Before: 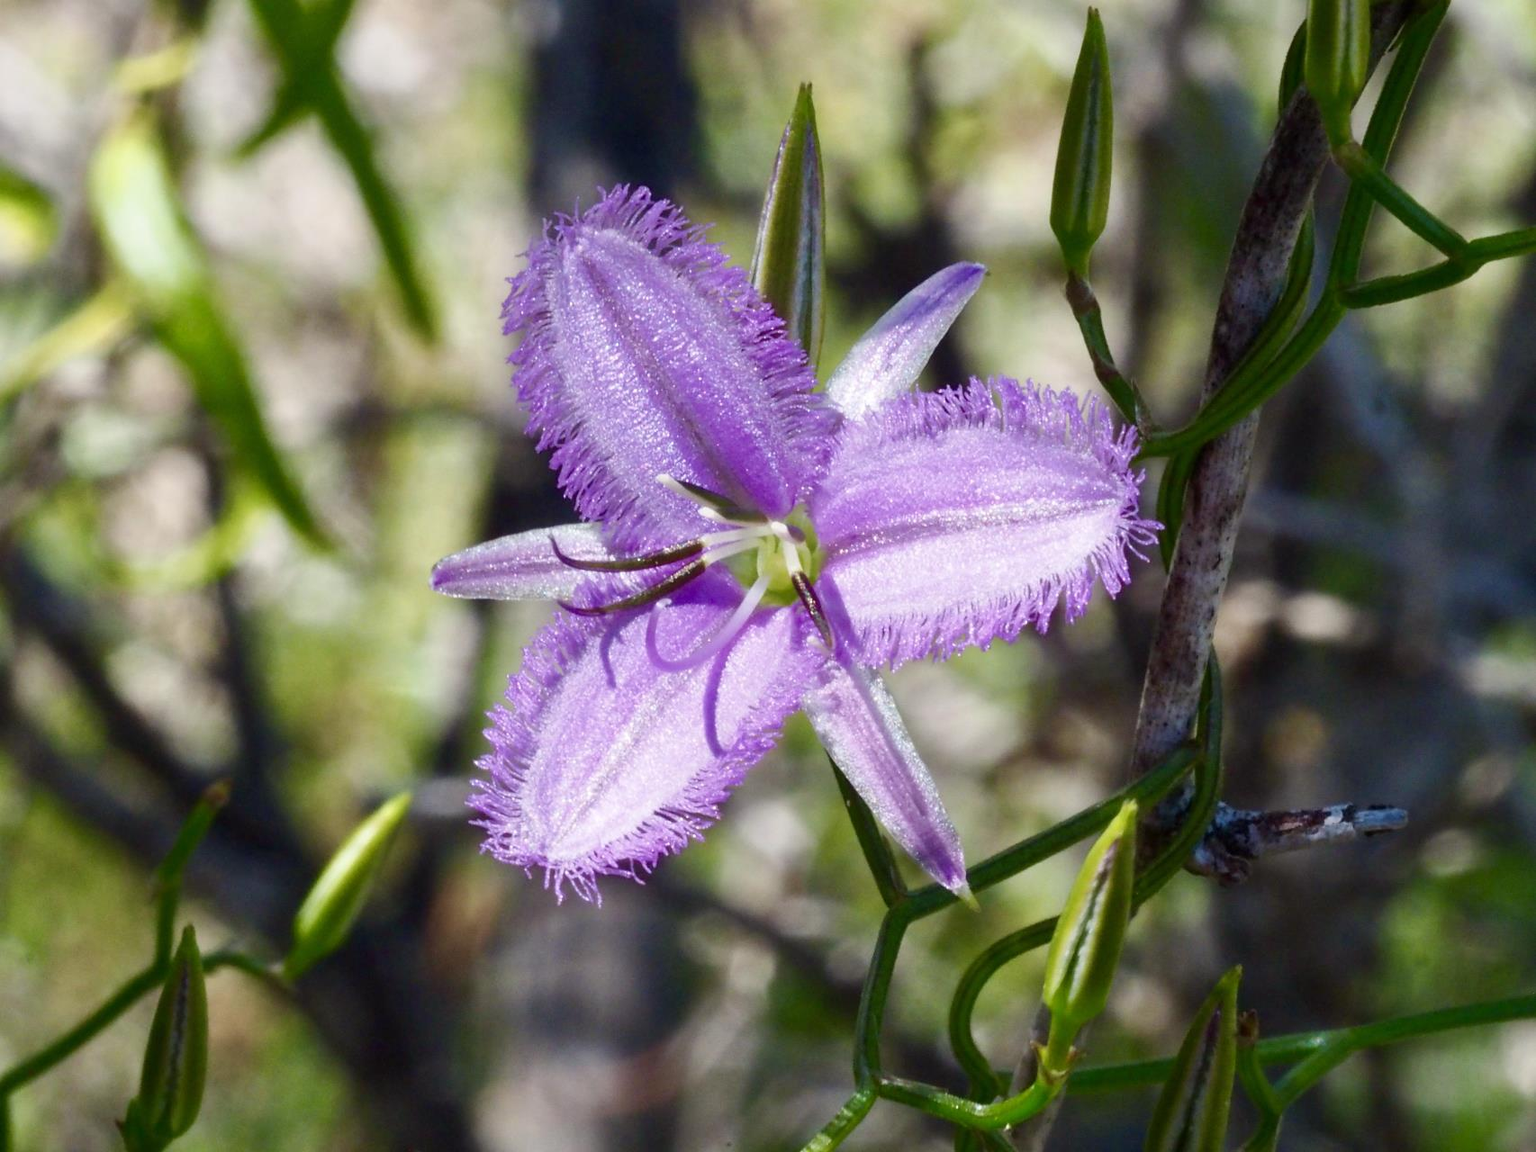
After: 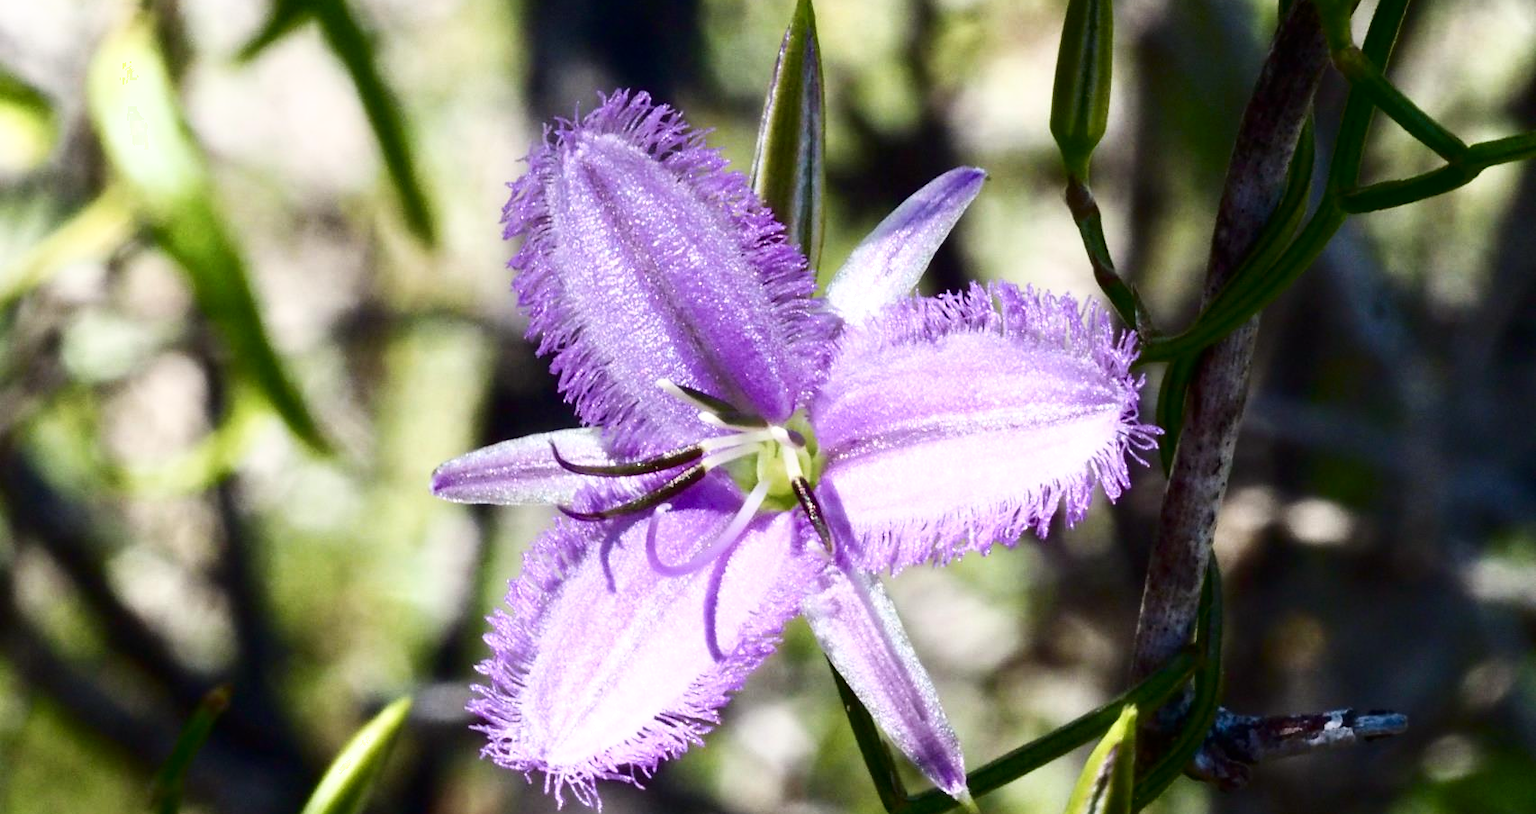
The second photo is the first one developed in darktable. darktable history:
shadows and highlights: shadows -62.32, white point adjustment -5.22, highlights 61.59
crop and rotate: top 8.293%, bottom 20.996%
tone equalizer: -8 EV -0.417 EV, -7 EV -0.389 EV, -6 EV -0.333 EV, -5 EV -0.222 EV, -3 EV 0.222 EV, -2 EV 0.333 EV, -1 EV 0.389 EV, +0 EV 0.417 EV, edges refinement/feathering 500, mask exposure compensation -1.57 EV, preserve details no
